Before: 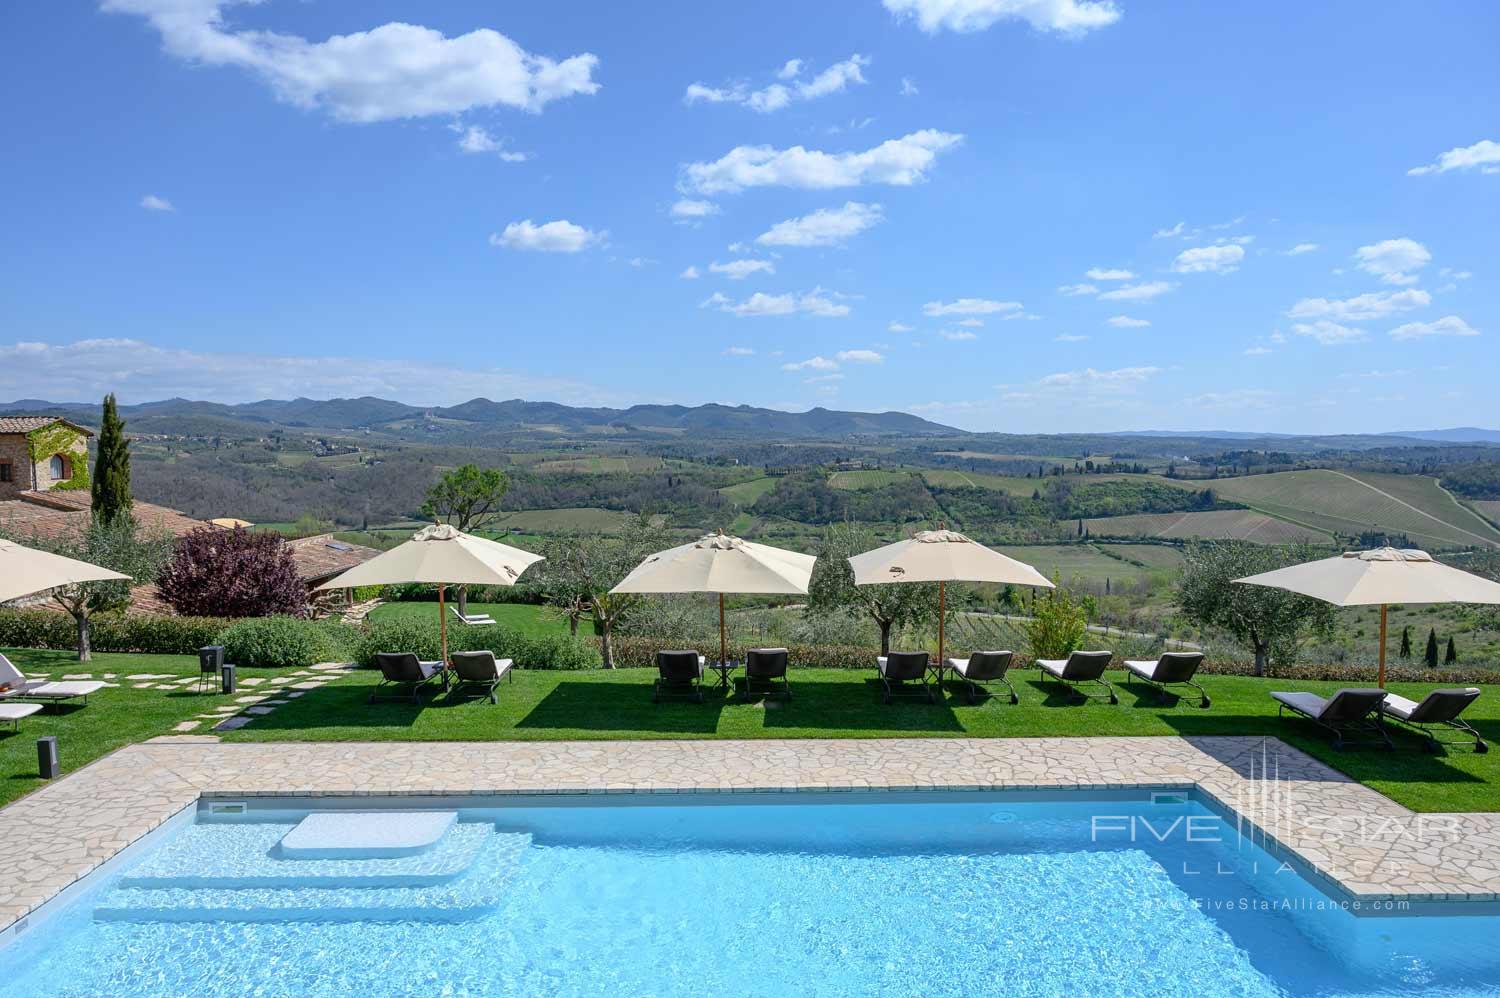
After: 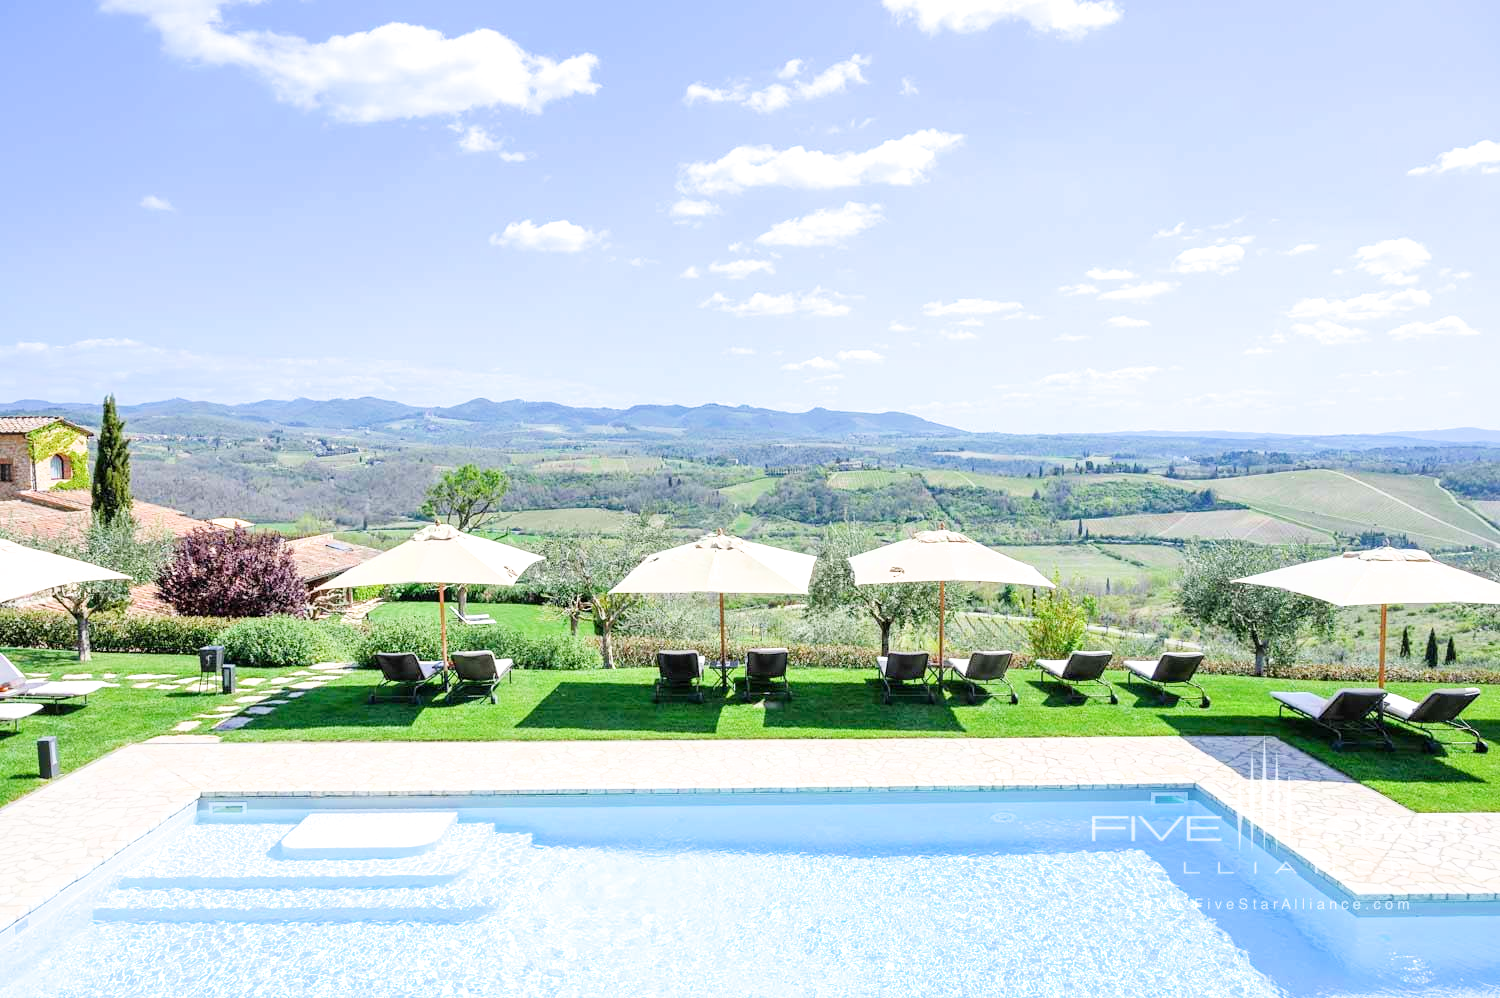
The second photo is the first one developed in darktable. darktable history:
exposure: black level correction 0, exposure 2.088 EV, compensate exposure bias true, compensate highlight preservation false
filmic rgb: hardness 4.17
